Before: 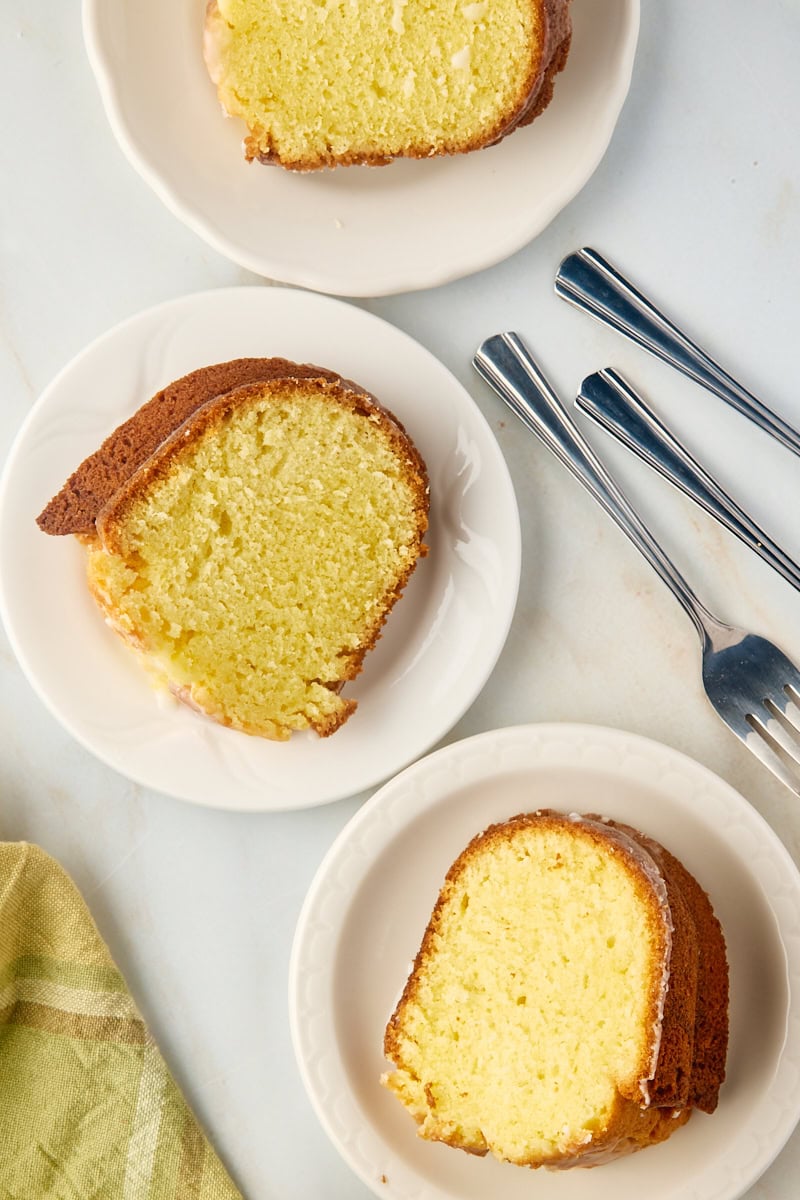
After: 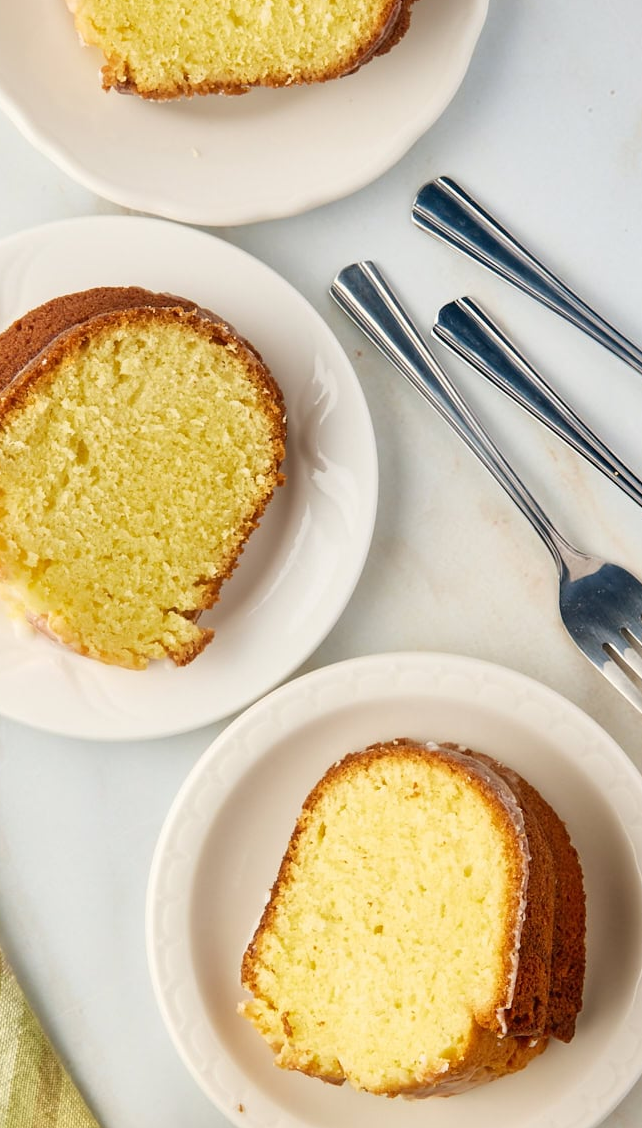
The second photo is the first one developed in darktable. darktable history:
crop and rotate: left 17.882%, top 5.975%, right 1.772%
